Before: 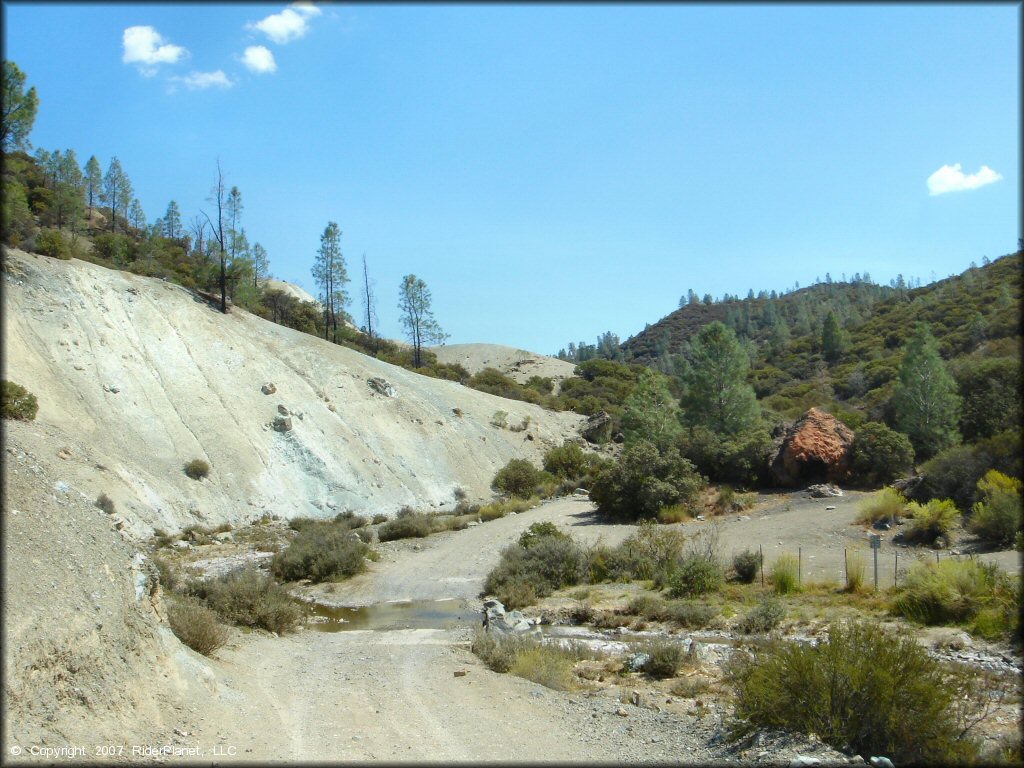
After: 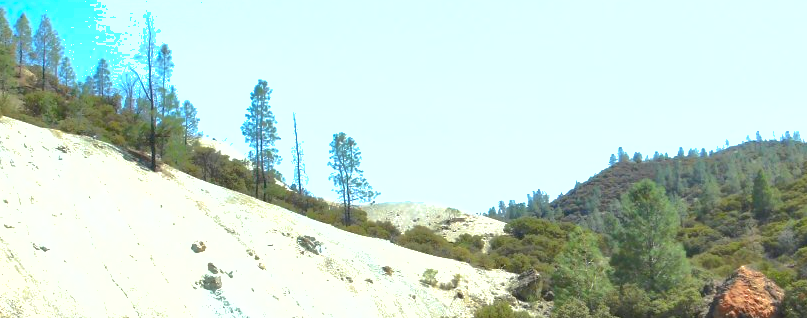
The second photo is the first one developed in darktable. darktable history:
exposure: black level correction 0.001, exposure 0.962 EV, compensate exposure bias true, compensate highlight preservation false
shadows and highlights: on, module defaults
crop: left 6.837%, top 18.525%, right 14.281%, bottom 40.033%
